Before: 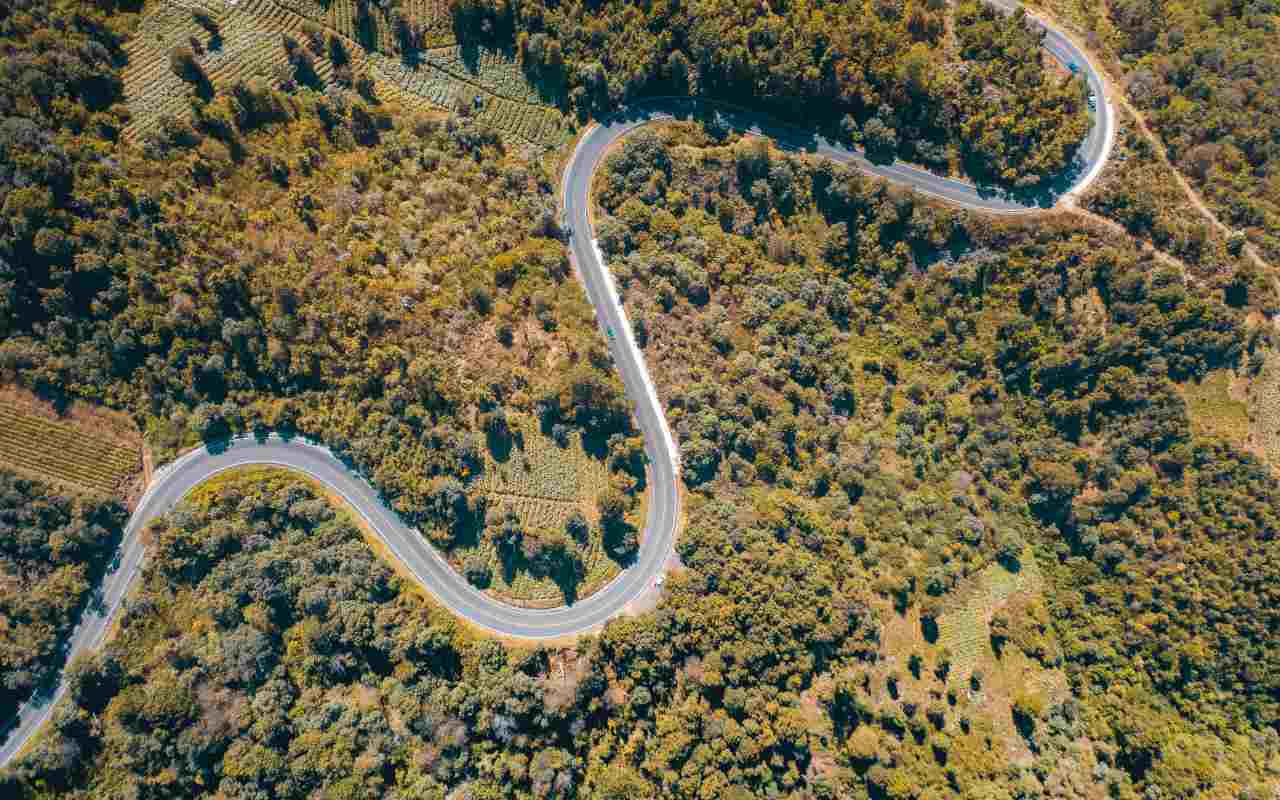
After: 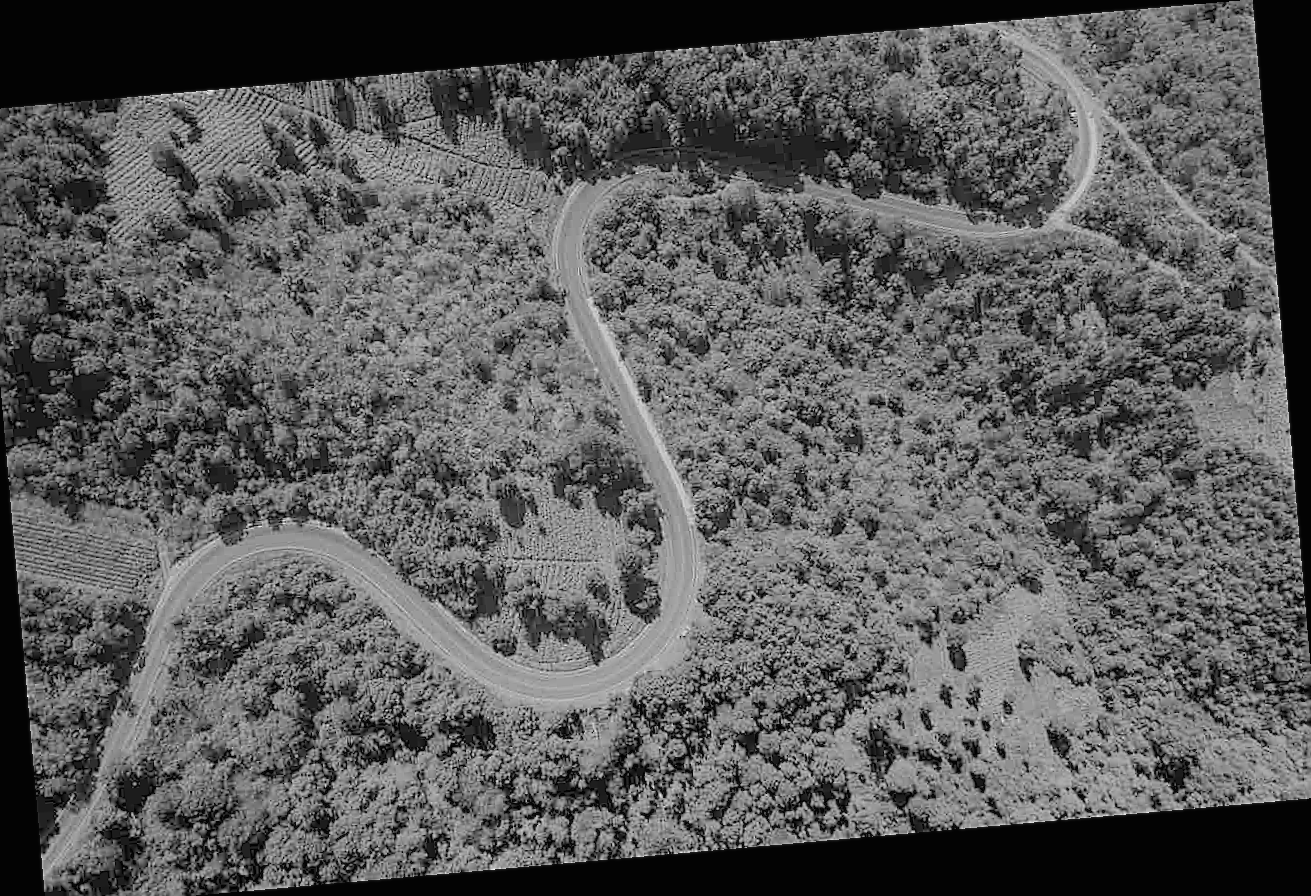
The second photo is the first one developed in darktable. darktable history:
sharpen: radius 1.4, amount 1.25, threshold 0.7
crop and rotate: left 1.774%, right 0.633%, bottom 1.28%
shadows and highlights: shadows 0, highlights 40
global tonemap: drago (0.7, 100)
exposure: black level correction 0.003, exposure 0.383 EV, compensate highlight preservation false
monochrome: a 32, b 64, size 2.3, highlights 1
rotate and perspective: rotation -4.98°, automatic cropping off
